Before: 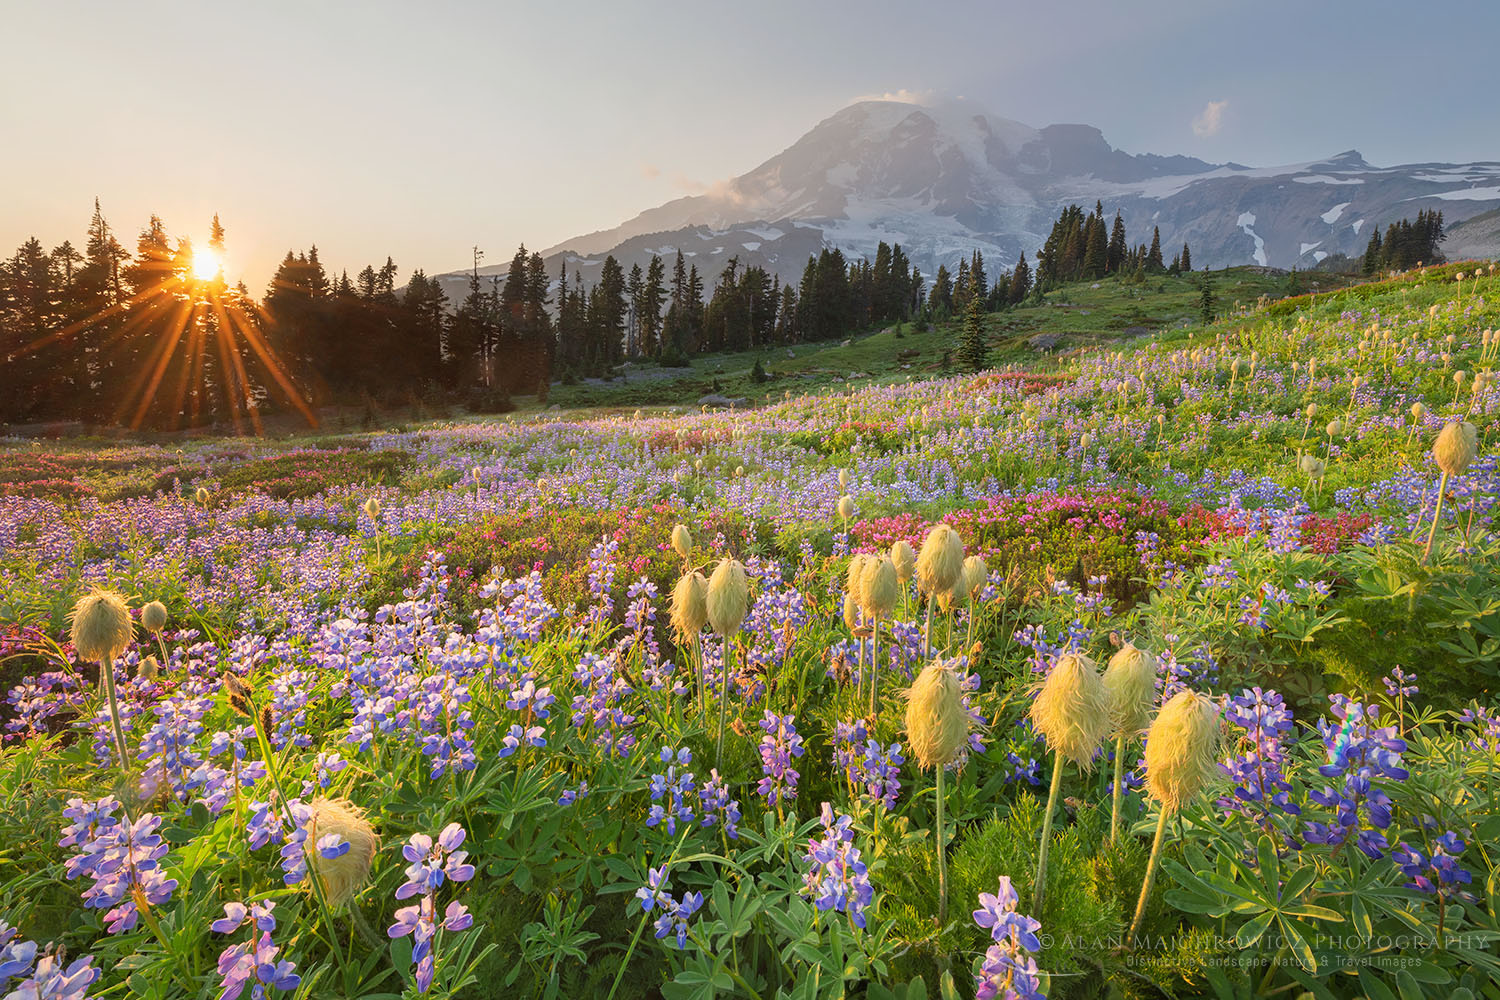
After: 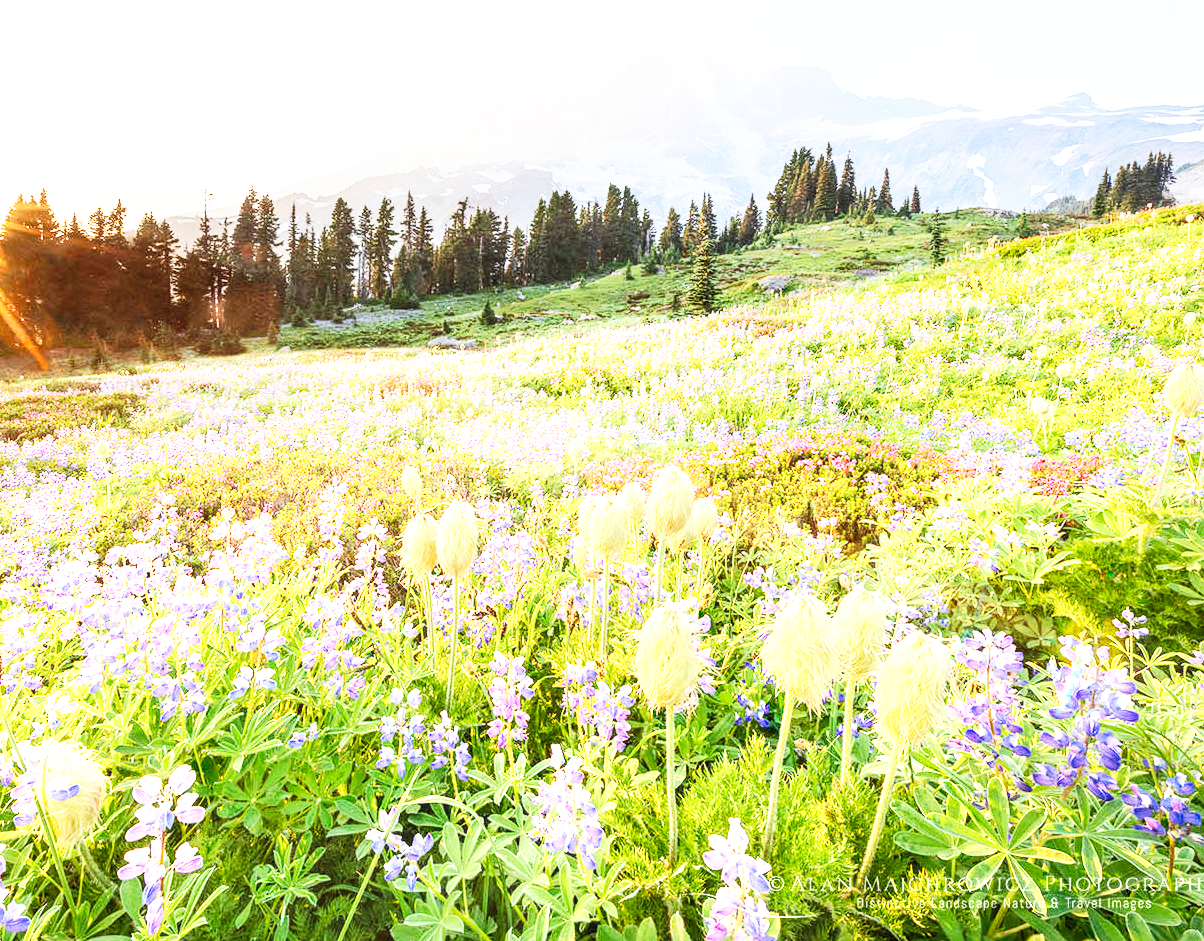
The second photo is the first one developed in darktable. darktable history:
crop and rotate: left 18.001%, top 5.84%, right 1.725%
shadows and highlights: shadows -0.559, highlights 38.67
base curve: curves: ch0 [(0, 0) (0.007, 0.004) (0.027, 0.03) (0.046, 0.07) (0.207, 0.54) (0.442, 0.872) (0.673, 0.972) (1, 1)], preserve colors none
exposure: black level correction 0, exposure 1.1 EV, compensate exposure bias true, compensate highlight preservation false
local contrast: on, module defaults
